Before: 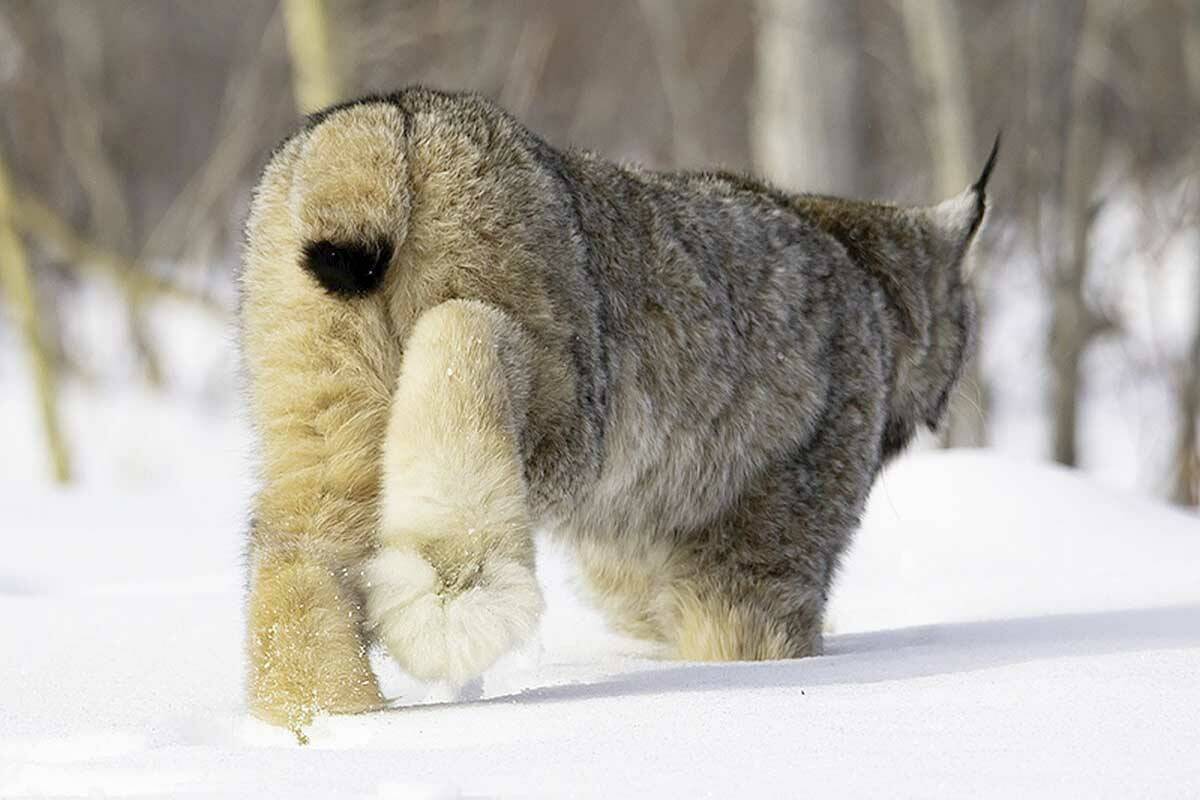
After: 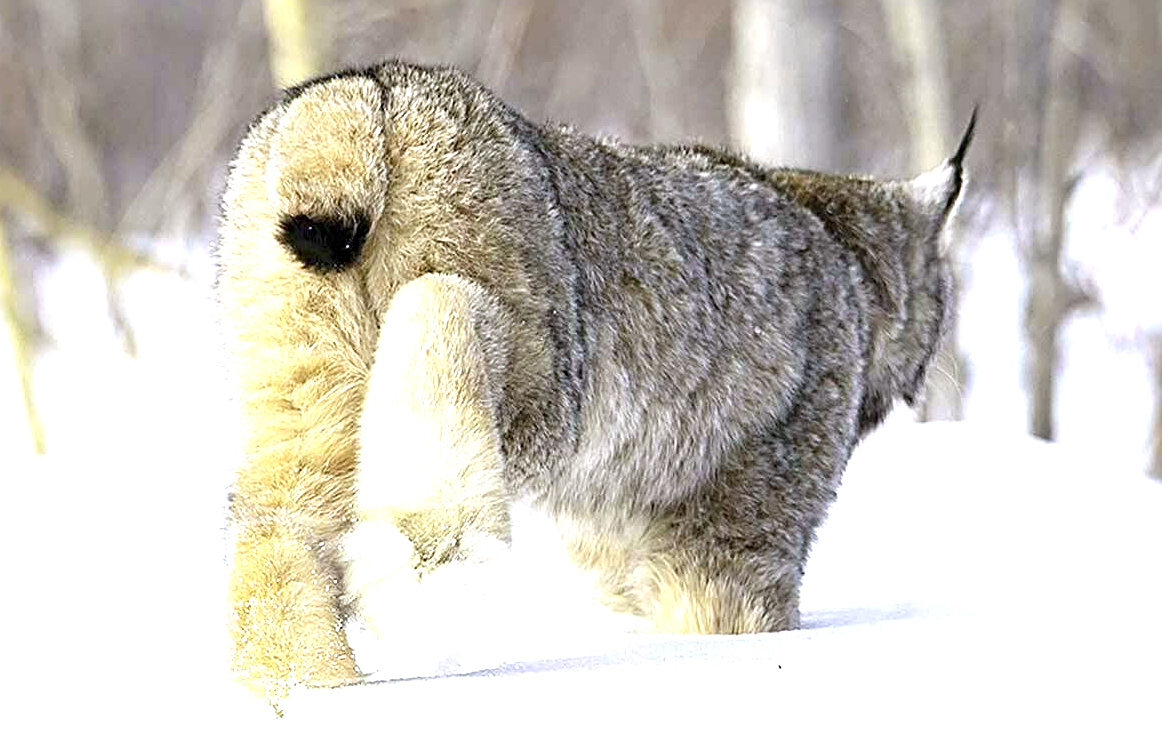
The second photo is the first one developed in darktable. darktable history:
crop: left 1.964%, top 3.251%, right 1.122%, bottom 4.933%
sharpen: radius 4
exposure: exposure 0.935 EV, compensate highlight preservation false
white balance: red 0.984, blue 1.059
color contrast: green-magenta contrast 1.1, blue-yellow contrast 1.1, unbound 0
